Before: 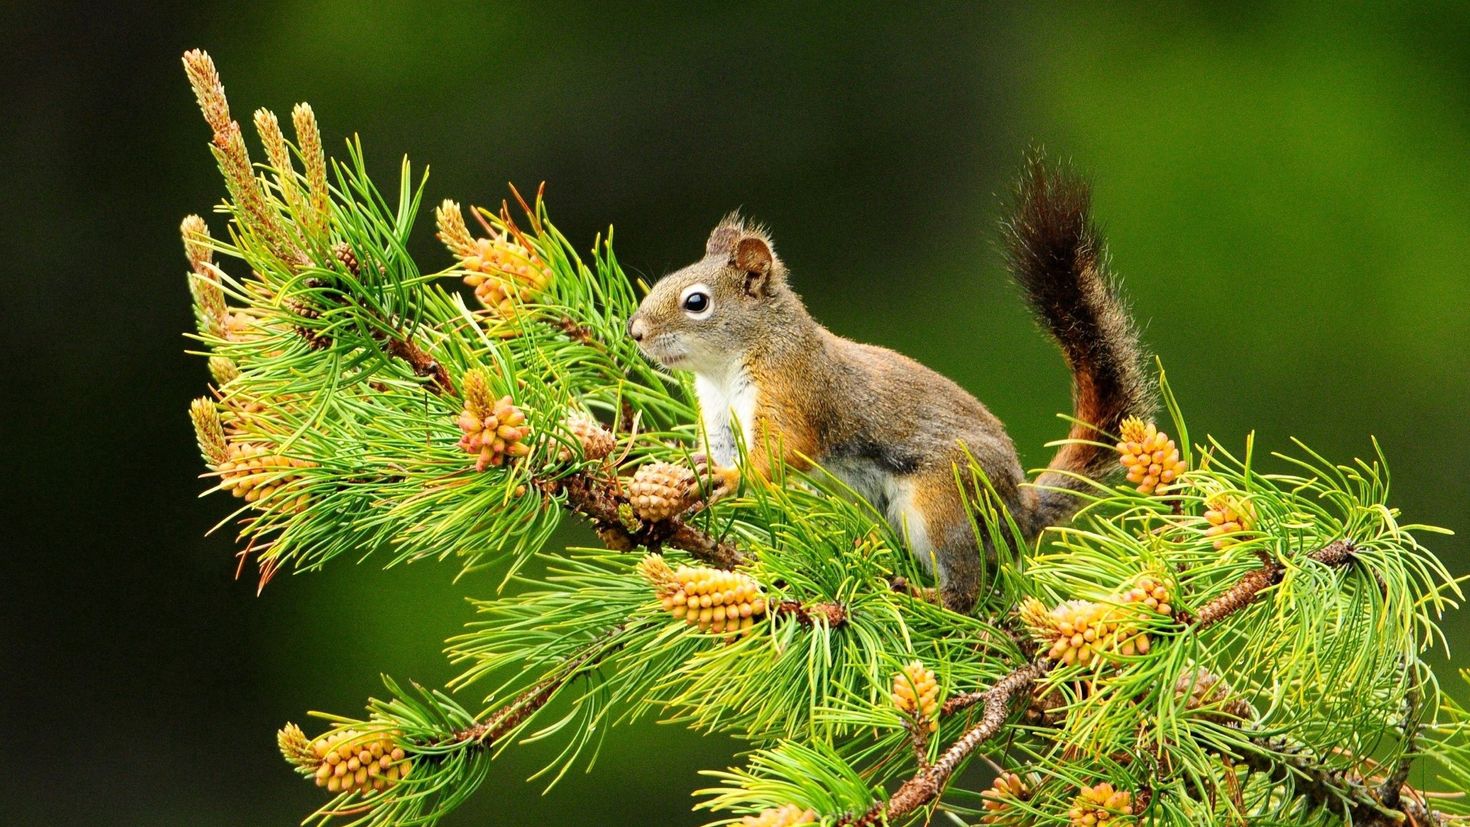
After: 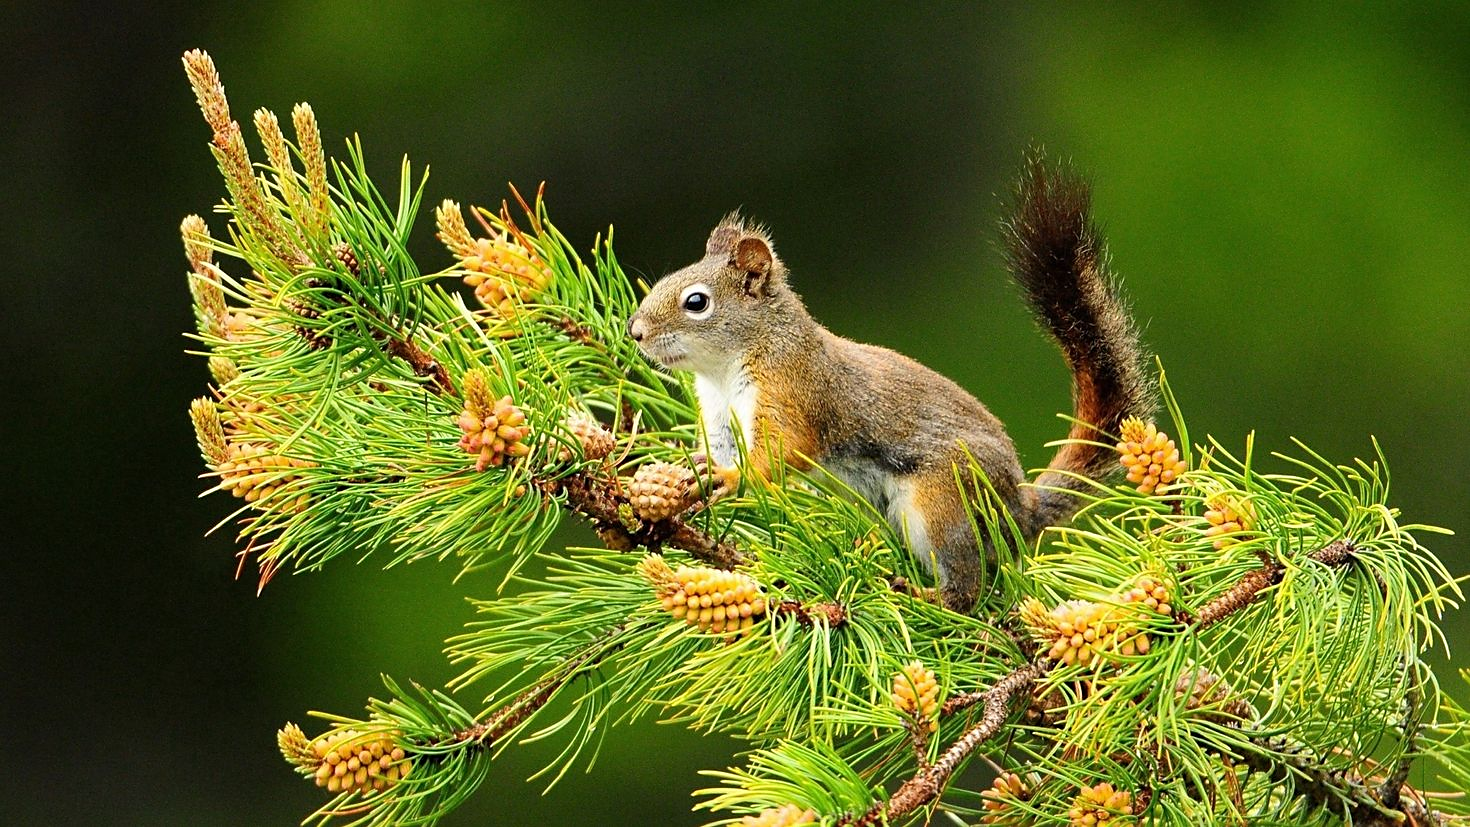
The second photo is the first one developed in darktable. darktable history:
sharpen: radius 1.833, amount 0.394, threshold 1.513
